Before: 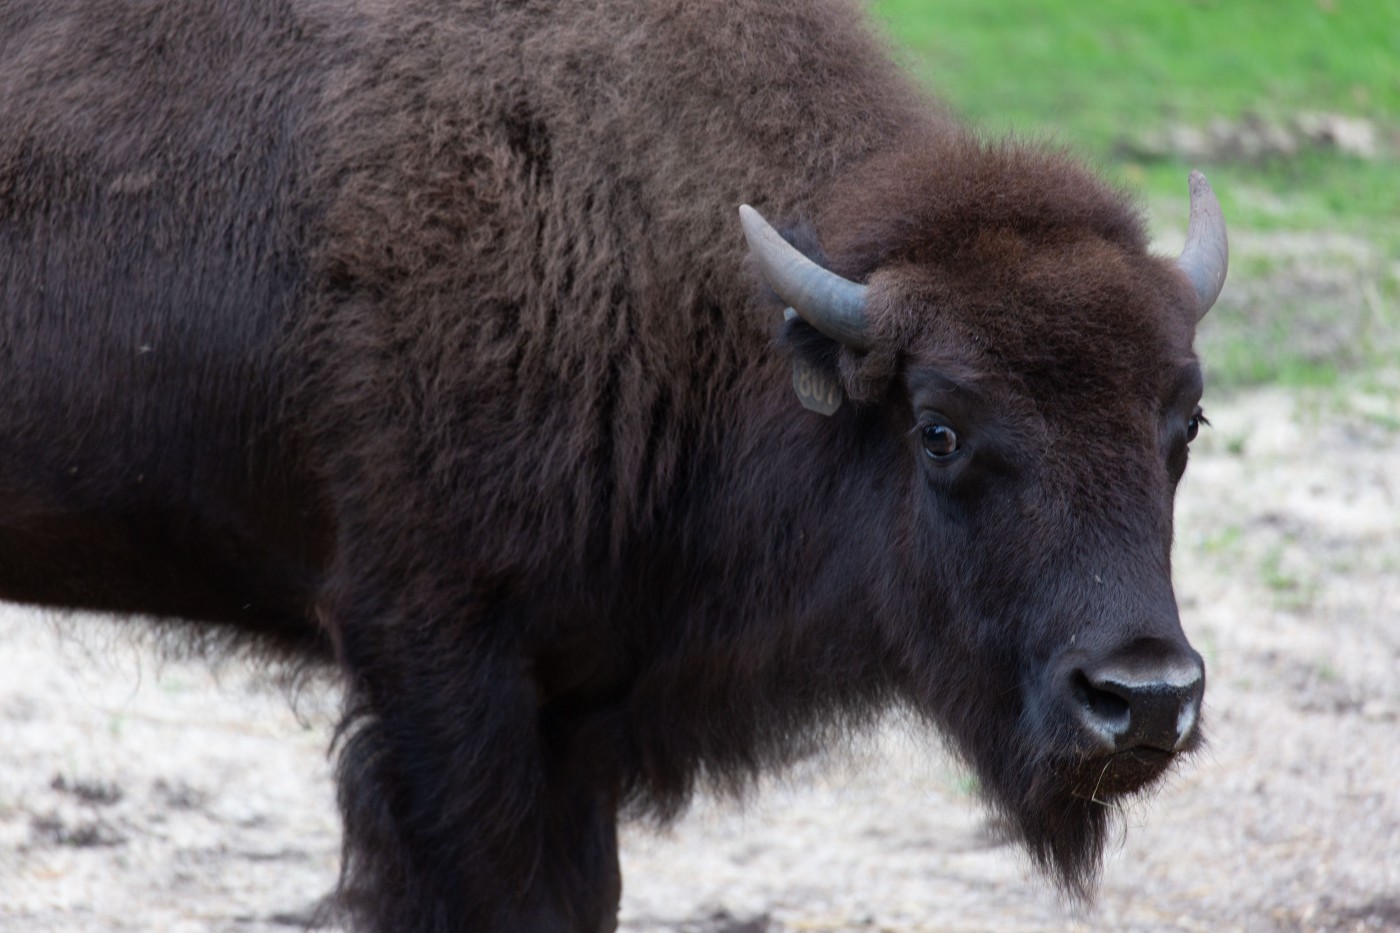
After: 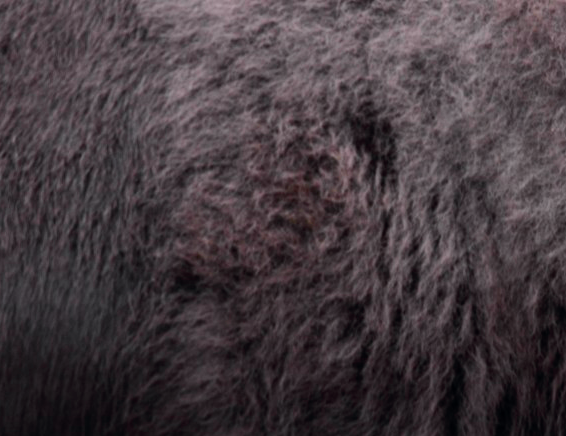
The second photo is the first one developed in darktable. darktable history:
tone curve: curves: ch0 [(0, 0) (0.071, 0.047) (0.266, 0.26) (0.491, 0.552) (0.753, 0.818) (1, 0.983)]; ch1 [(0, 0) (0.346, 0.307) (0.408, 0.369) (0.463, 0.443) (0.482, 0.493) (0.502, 0.5) (0.517, 0.518) (0.546, 0.576) (0.588, 0.643) (0.651, 0.709) (1, 1)]; ch2 [(0, 0) (0.346, 0.34) (0.434, 0.46) (0.485, 0.494) (0.5, 0.494) (0.517, 0.503) (0.535, 0.545) (0.583, 0.624) (0.625, 0.678) (1, 1)], color space Lab, independent channels, preserve colors none
crop and rotate: left 11.12%, top 0.091%, right 48.418%, bottom 53.087%
